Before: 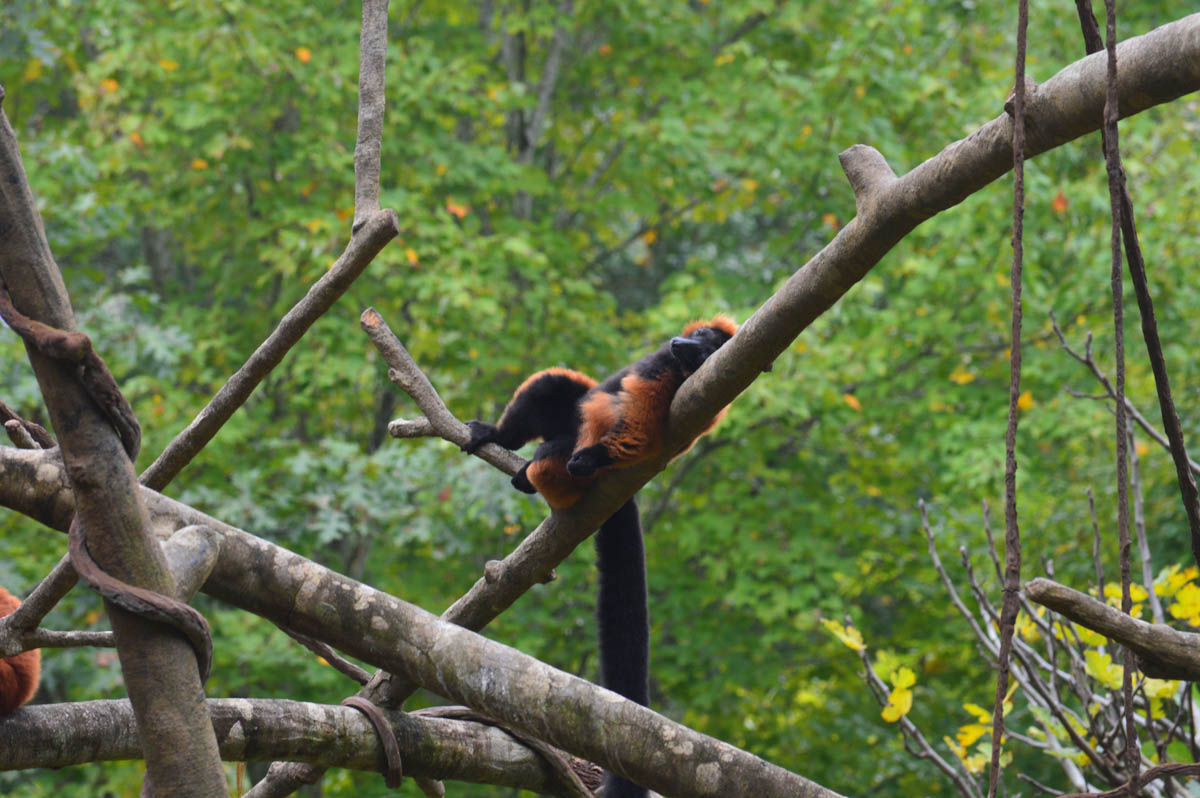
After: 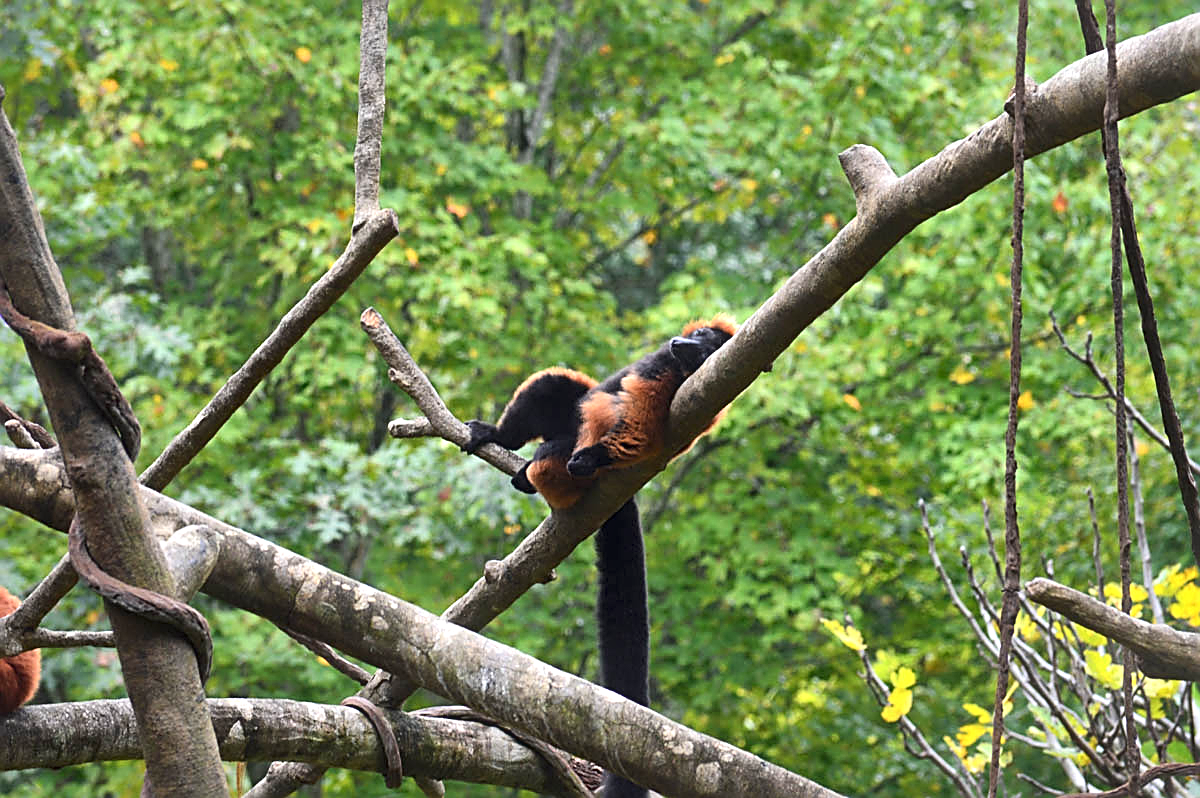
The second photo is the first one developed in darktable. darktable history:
bloom: size 9%, threshold 100%, strength 7%
local contrast: mode bilateral grid, contrast 50, coarseness 50, detail 150%, midtone range 0.2
sharpen: amount 0.901
exposure: black level correction 0, exposure 0.5 EV, compensate highlight preservation false
